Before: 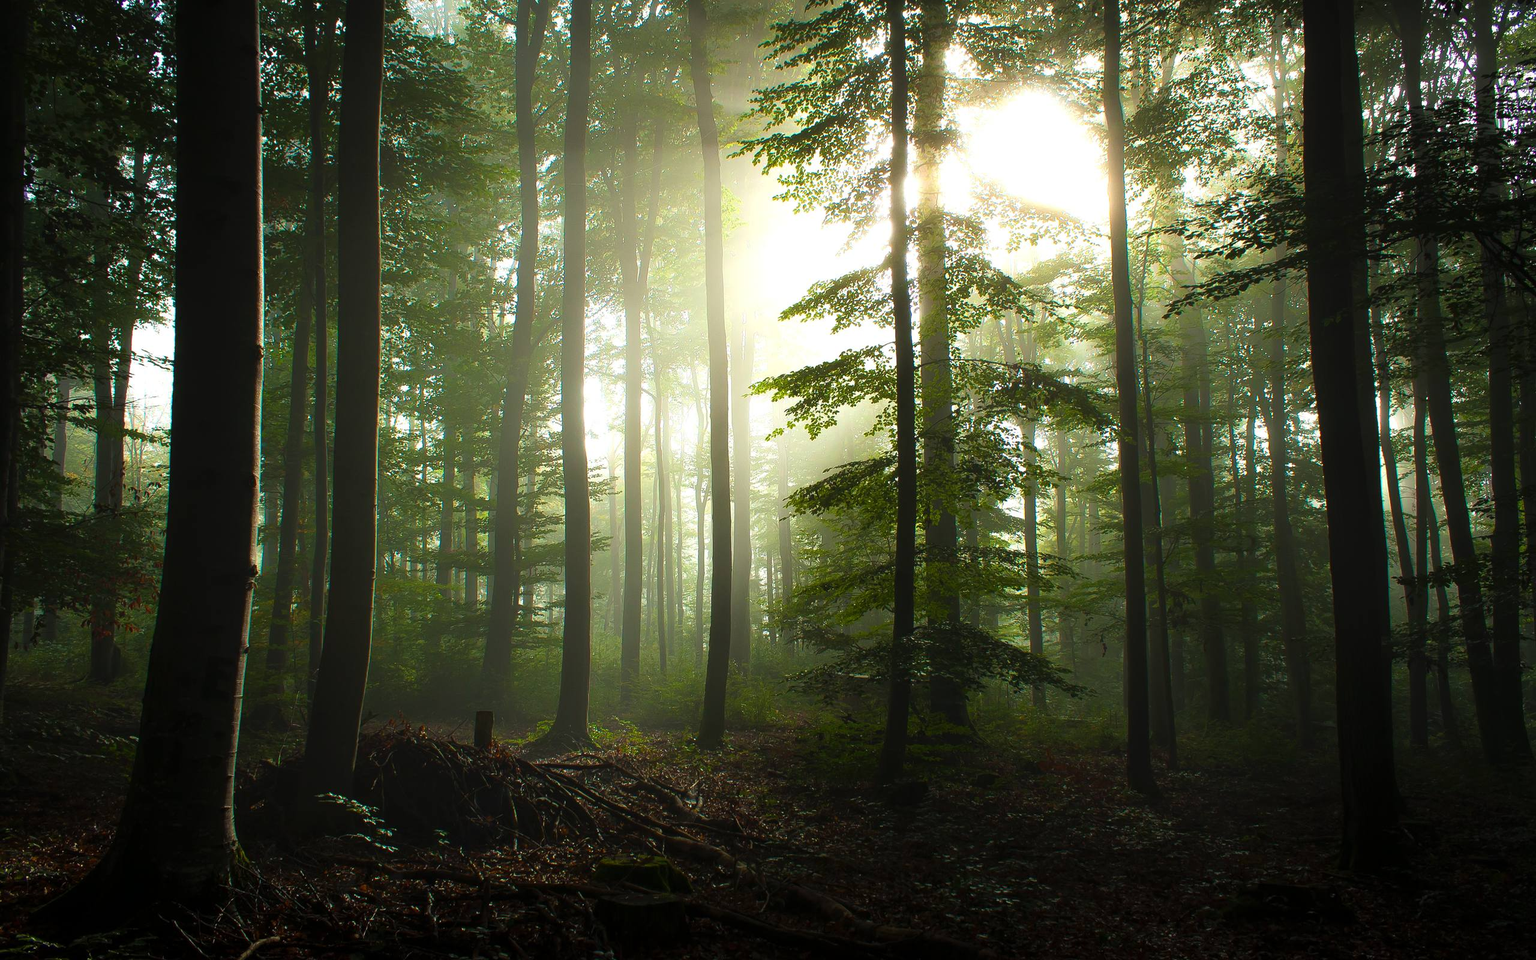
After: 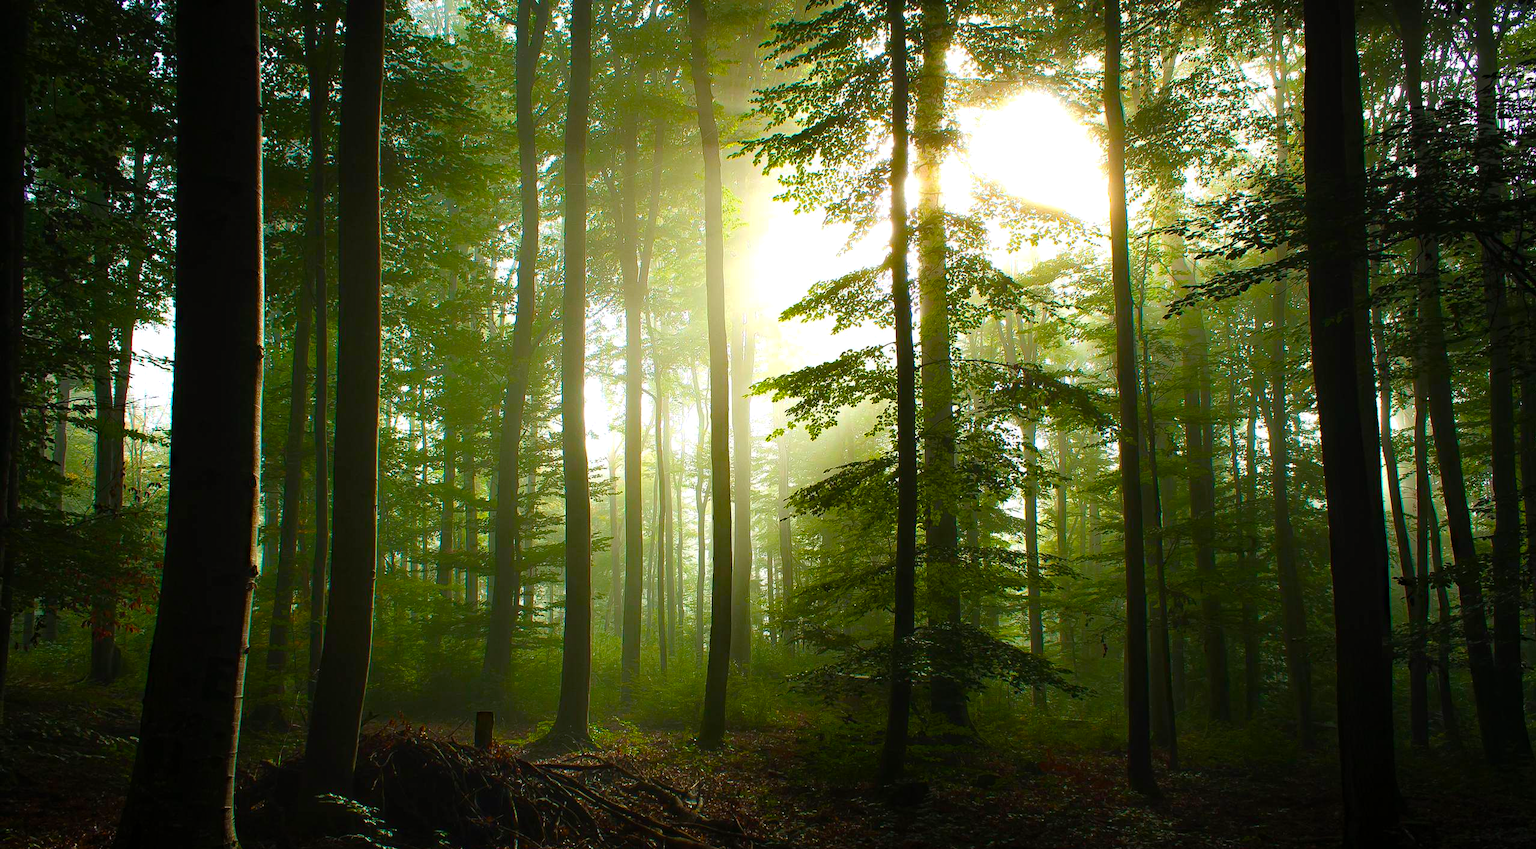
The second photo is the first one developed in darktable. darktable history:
color balance rgb: perceptual saturation grading › global saturation 35%, perceptual saturation grading › highlights -25%, perceptual saturation grading › shadows 25%, global vibrance 10%
crop and rotate: top 0%, bottom 11.49%
haze removal: strength 0.5, distance 0.43, compatibility mode true, adaptive false
